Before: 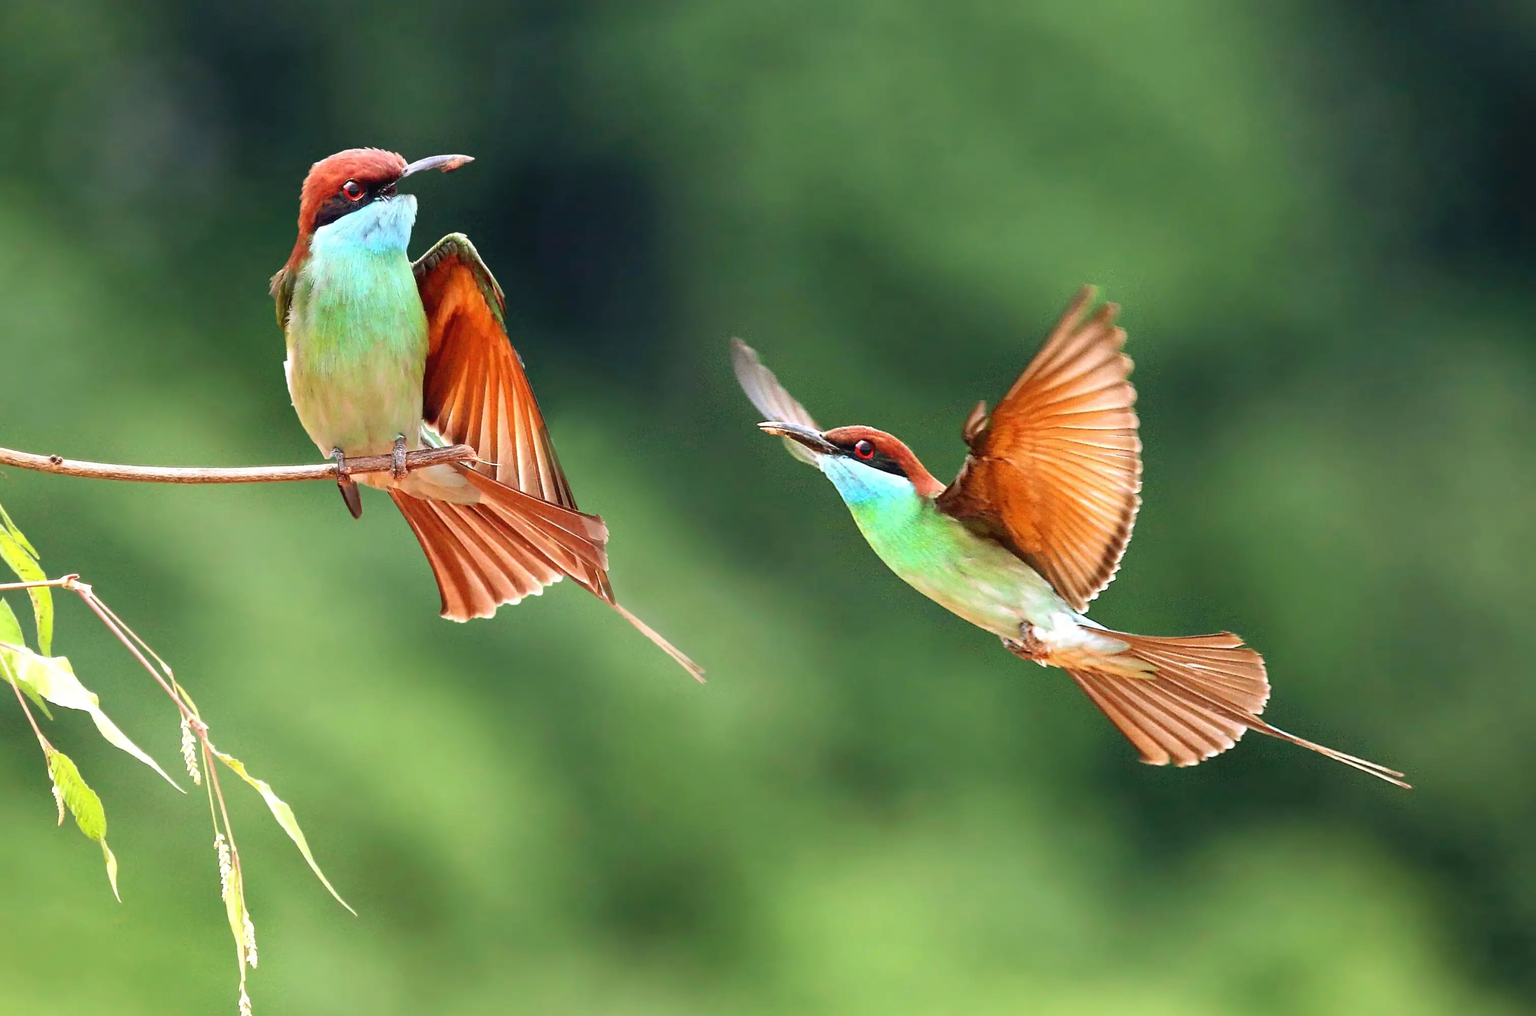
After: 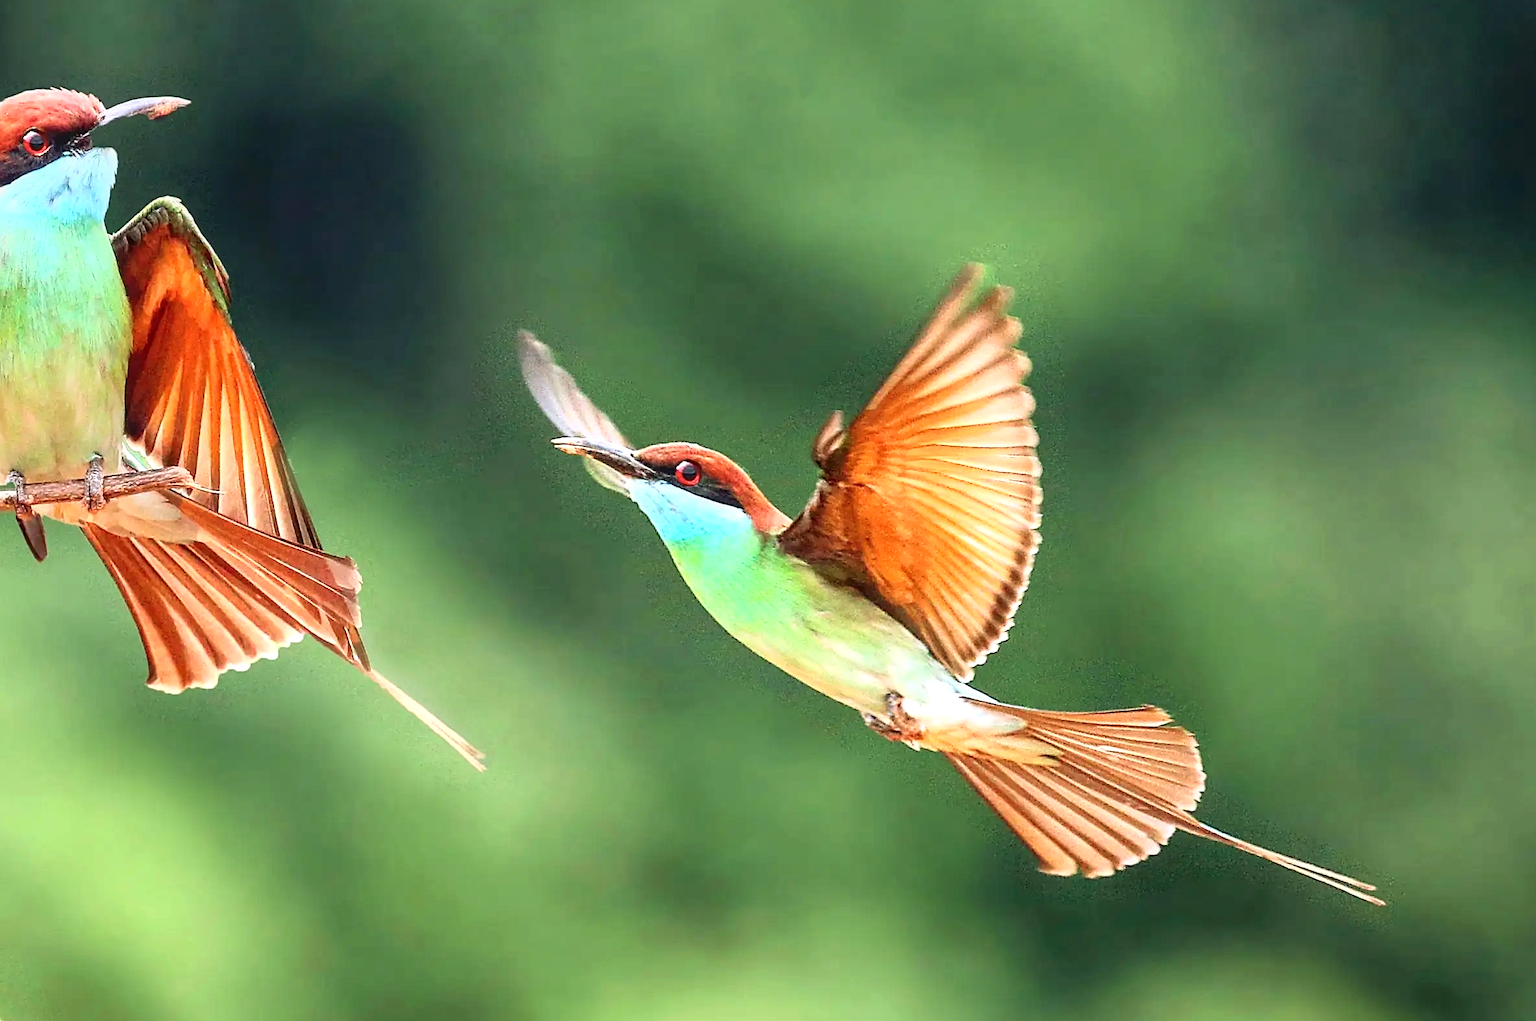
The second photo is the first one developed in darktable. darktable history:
crop and rotate: left 21.188%, top 7.76%, right 0.367%, bottom 13.376%
local contrast: on, module defaults
tone equalizer: on, module defaults
sharpen: on, module defaults
base curve: curves: ch0 [(0, 0) (0.579, 0.807) (1, 1)]
